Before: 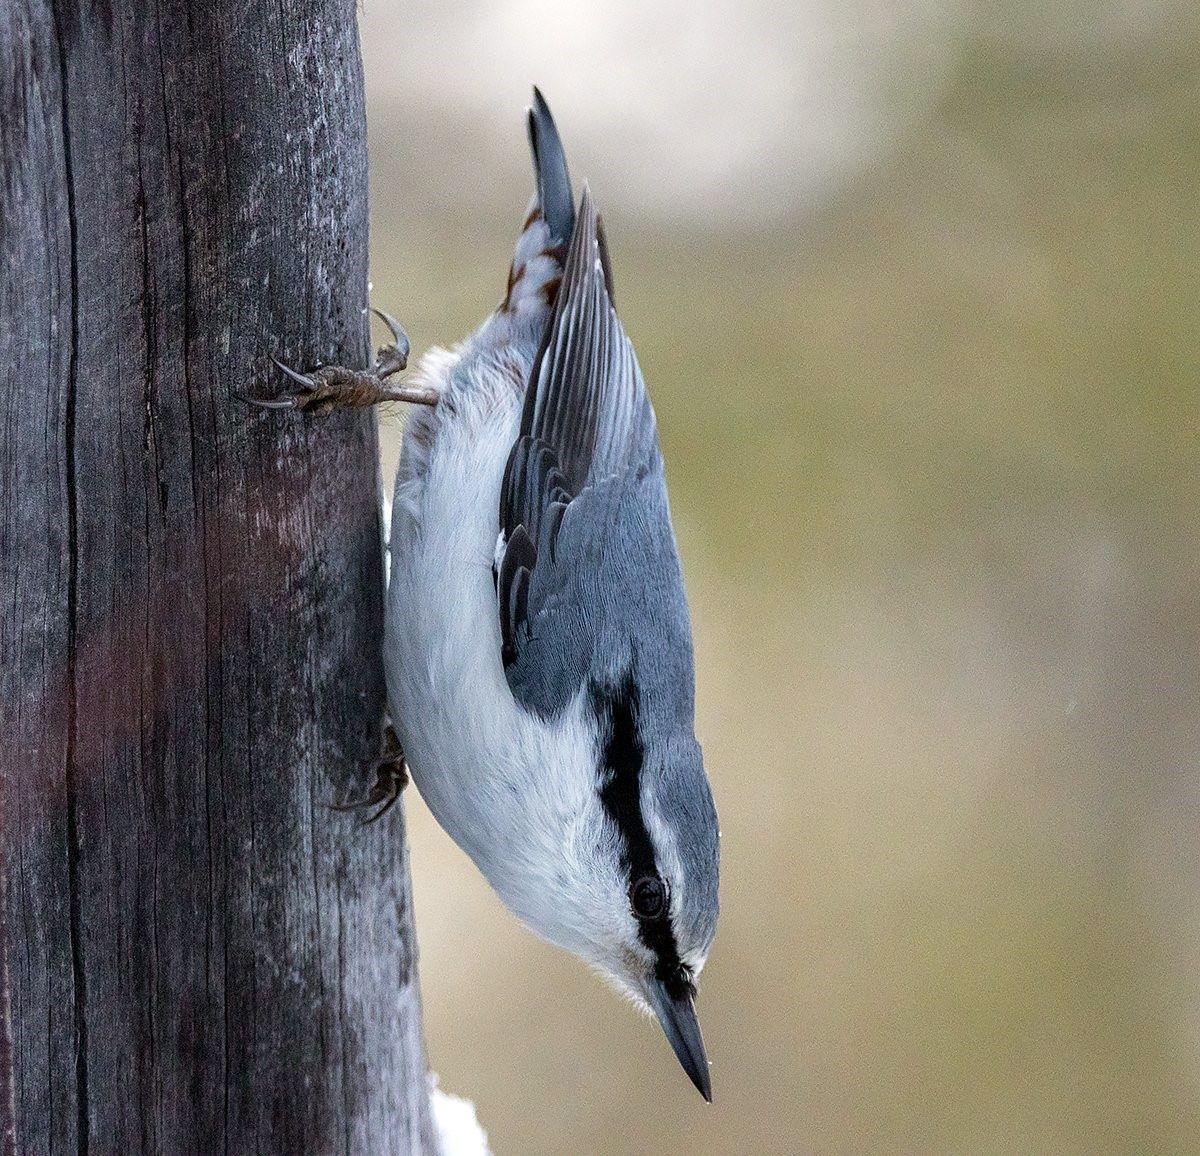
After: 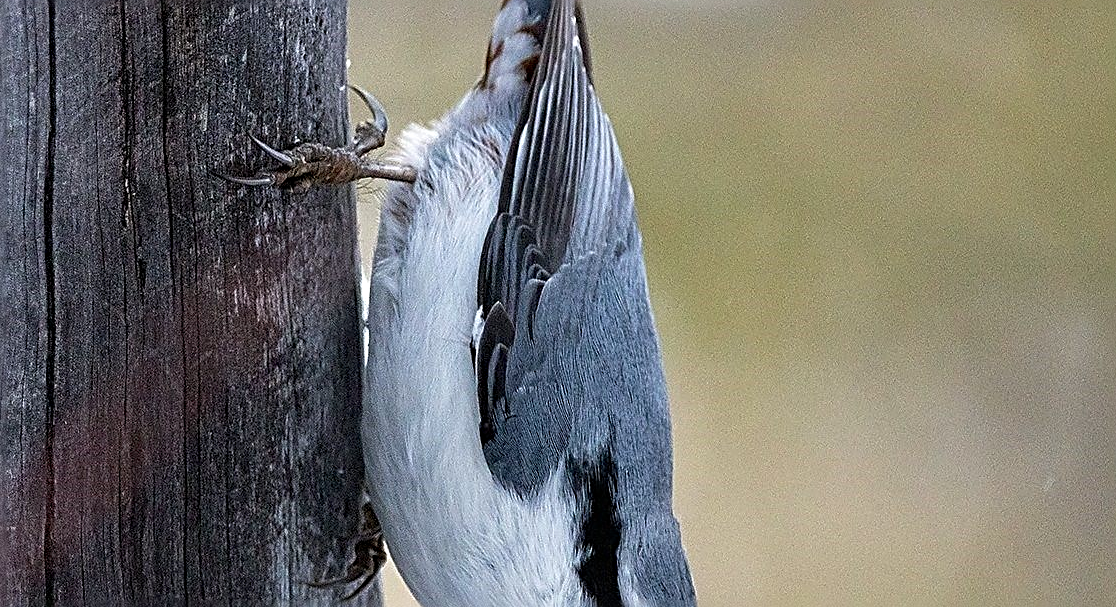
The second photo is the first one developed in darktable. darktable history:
sharpen: radius 2.792, amount 0.718
crop: left 1.854%, top 19.341%, right 5.13%, bottom 28.139%
